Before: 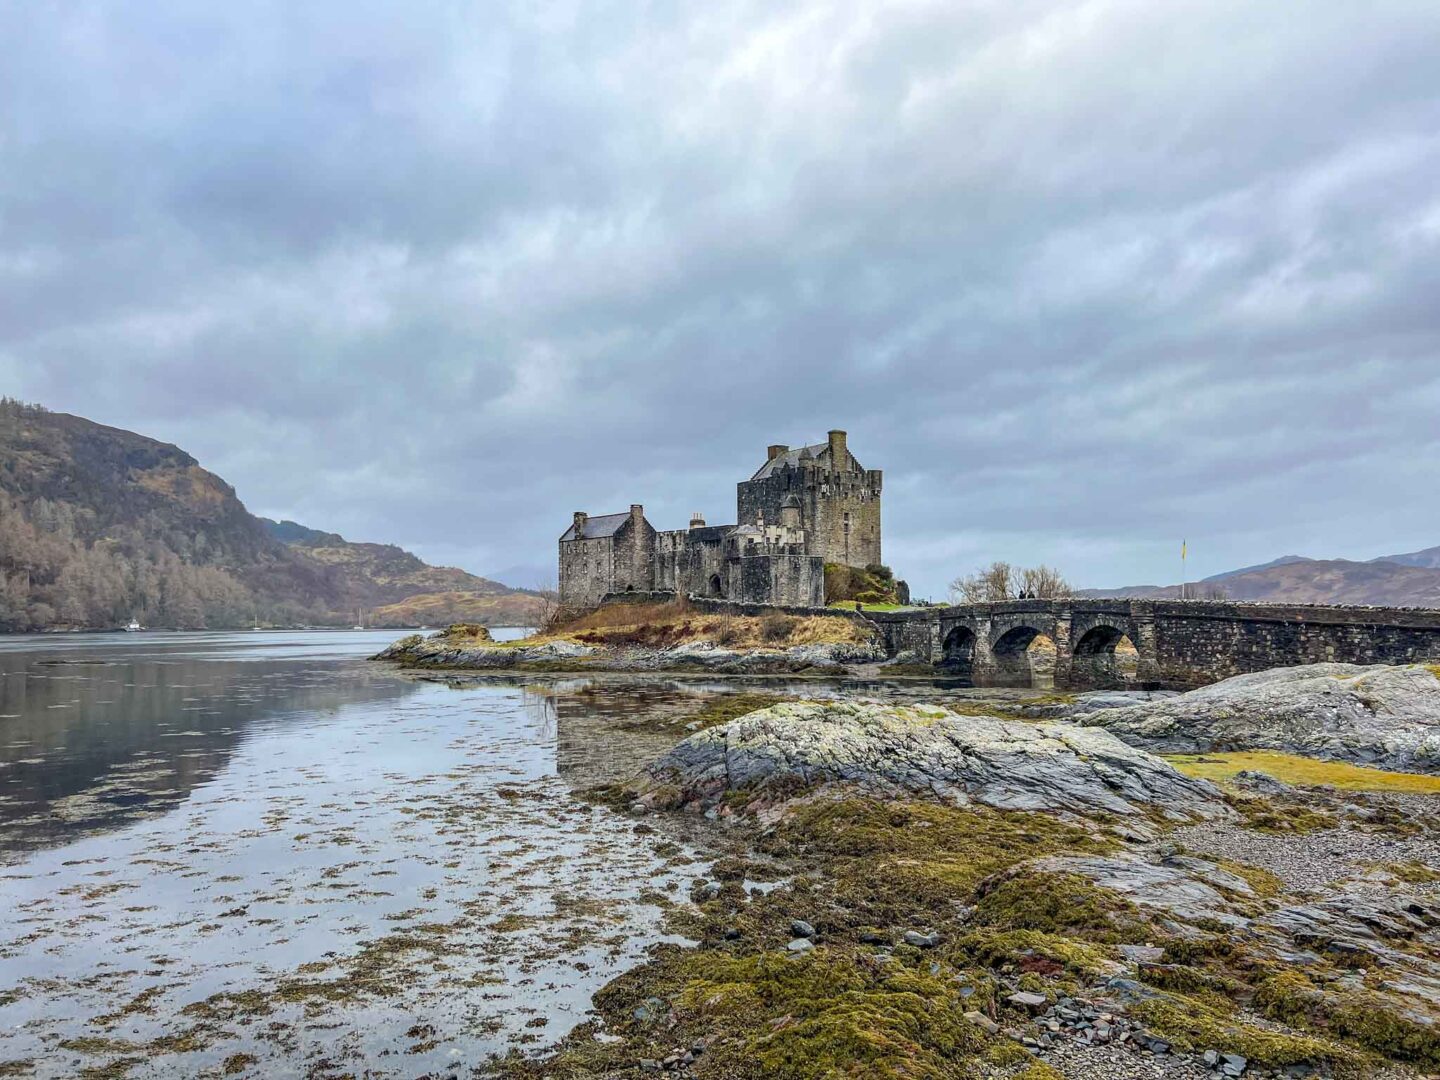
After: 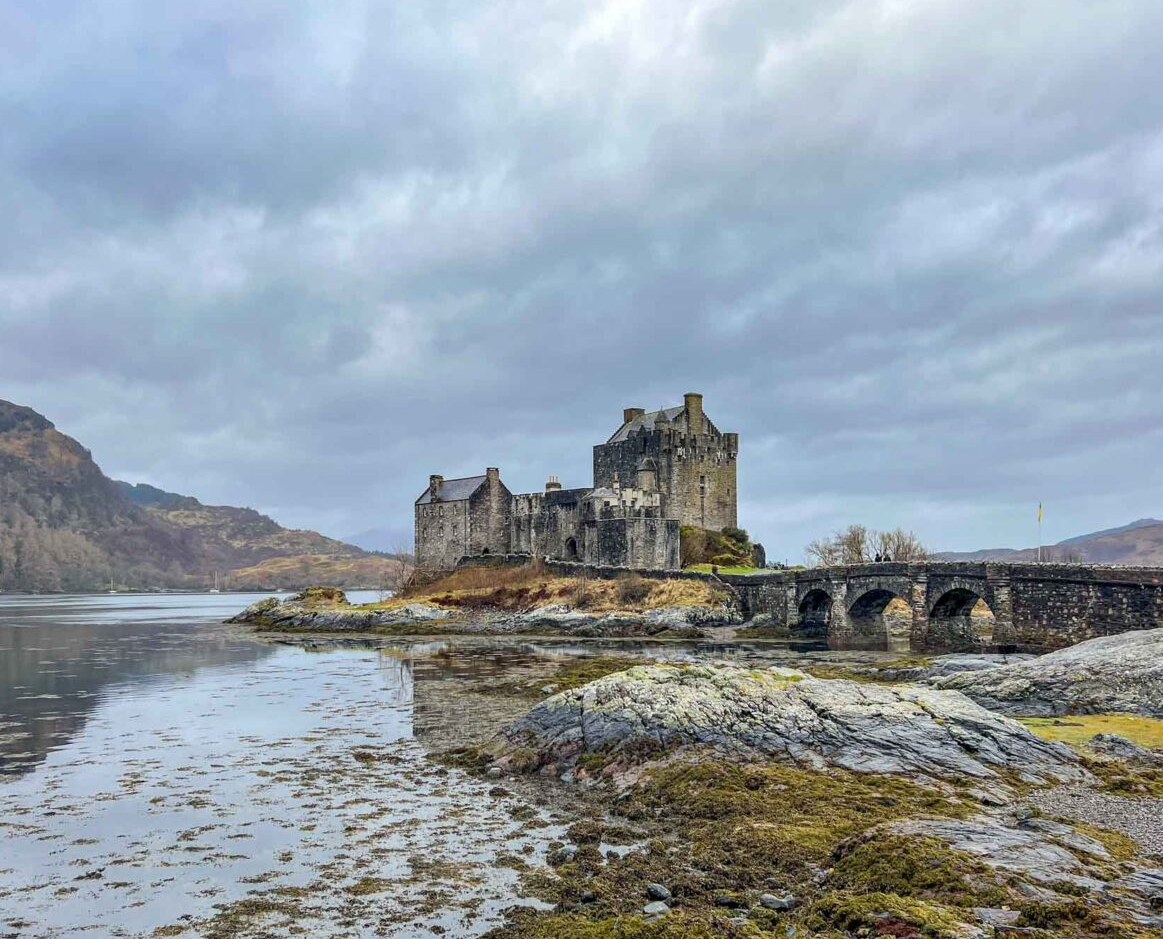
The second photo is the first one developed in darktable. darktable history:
crop: left 10.015%, top 3.503%, right 9.161%, bottom 9.488%
shadows and highlights: shadows 29.77, highlights -30.32, low approximation 0.01, soften with gaussian
